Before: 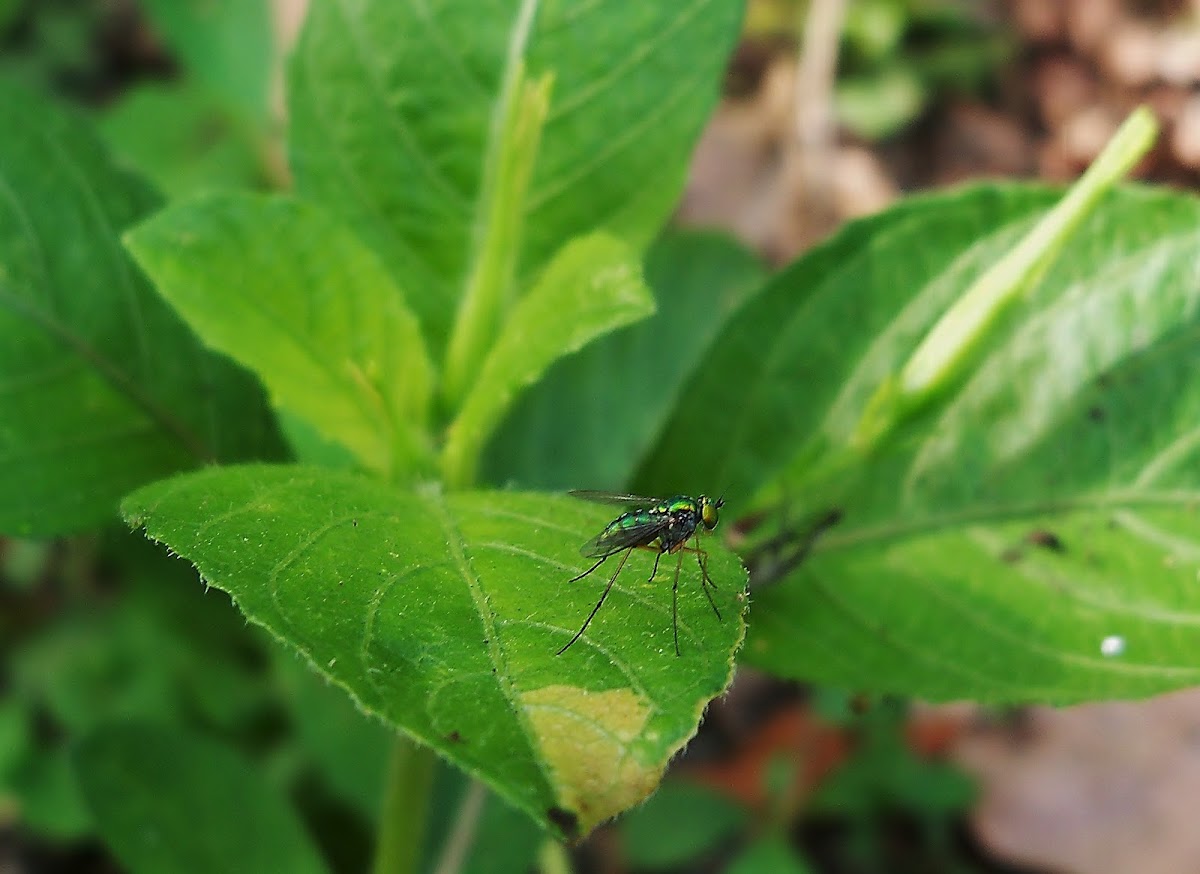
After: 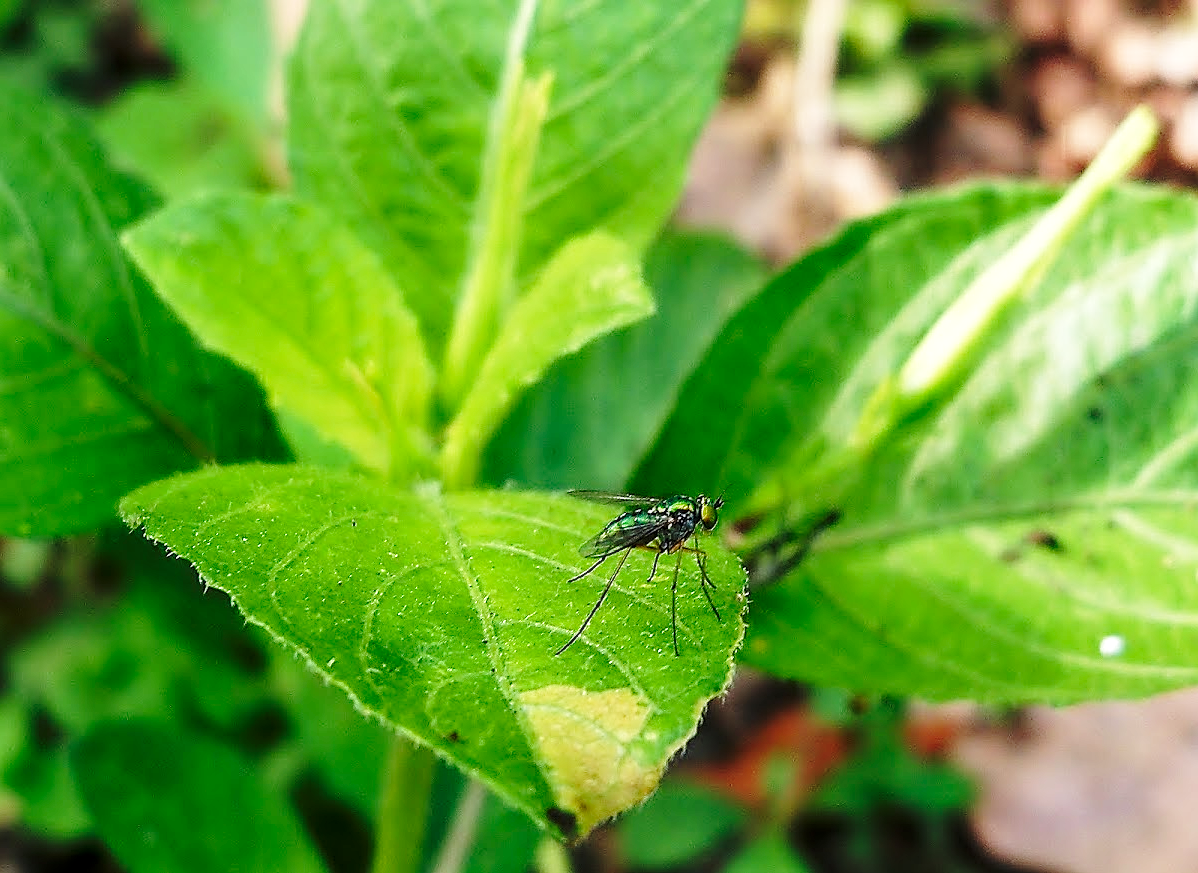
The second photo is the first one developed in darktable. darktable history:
sharpen: on, module defaults
crop and rotate: left 0.126%
local contrast: on, module defaults
base curve: curves: ch0 [(0, 0) (0.028, 0.03) (0.121, 0.232) (0.46, 0.748) (0.859, 0.968) (1, 1)], preserve colors none
